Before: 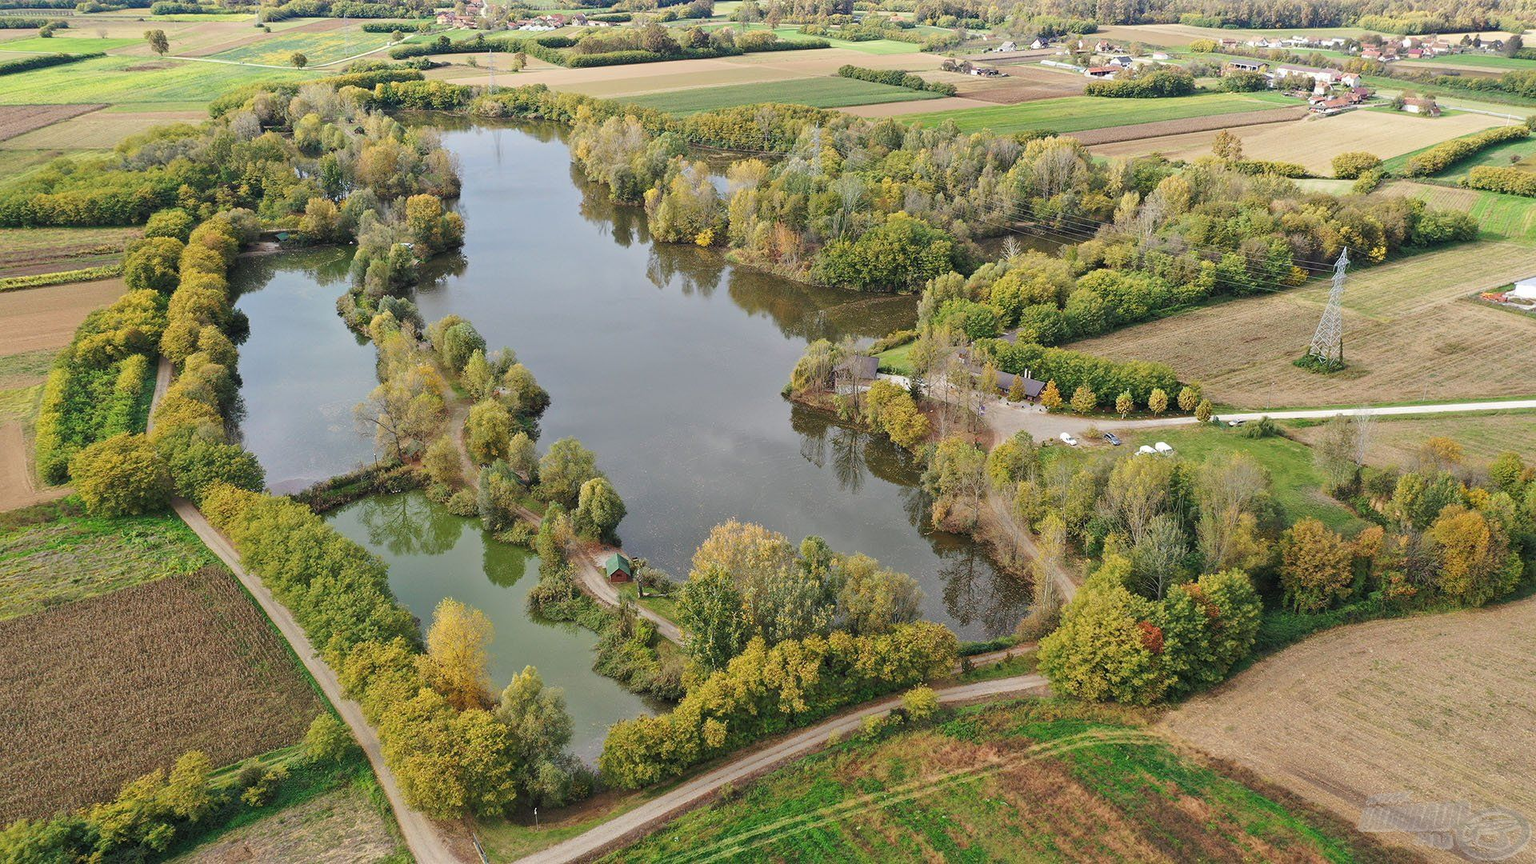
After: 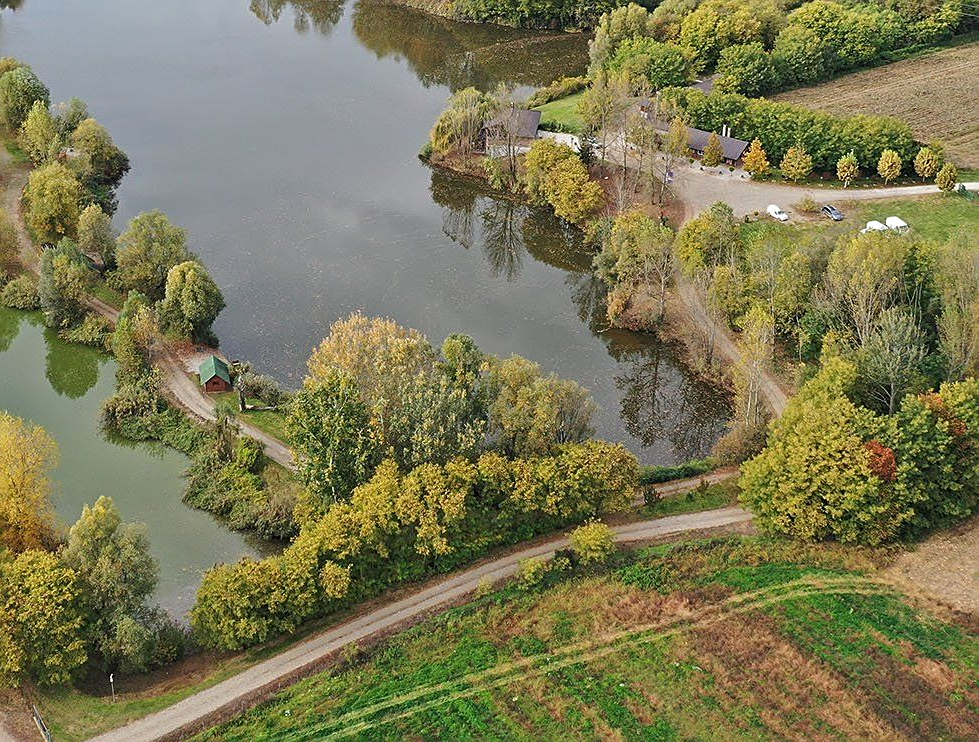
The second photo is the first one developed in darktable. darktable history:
crop and rotate: left 29.112%, top 31.271%, right 19.862%
sharpen: on, module defaults
